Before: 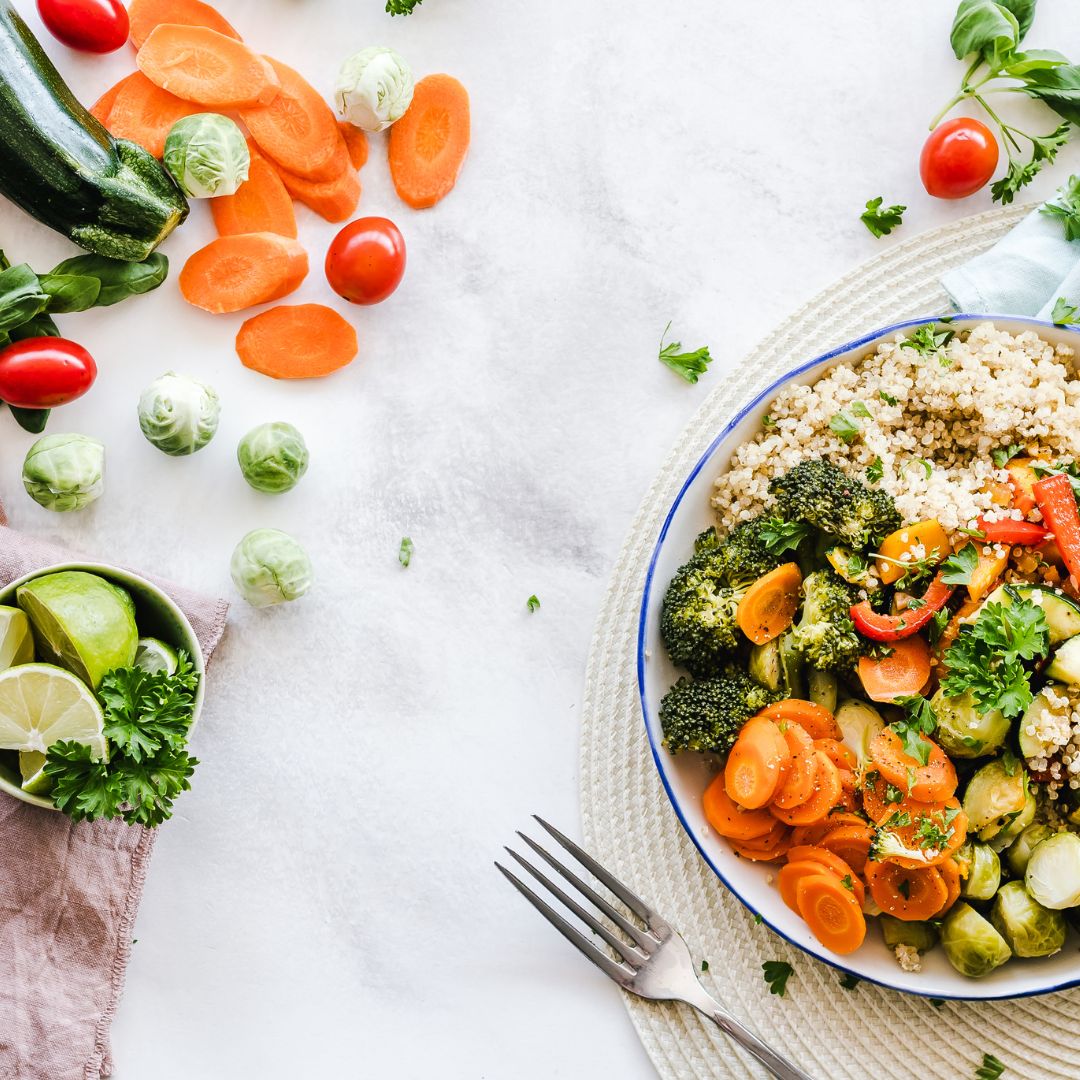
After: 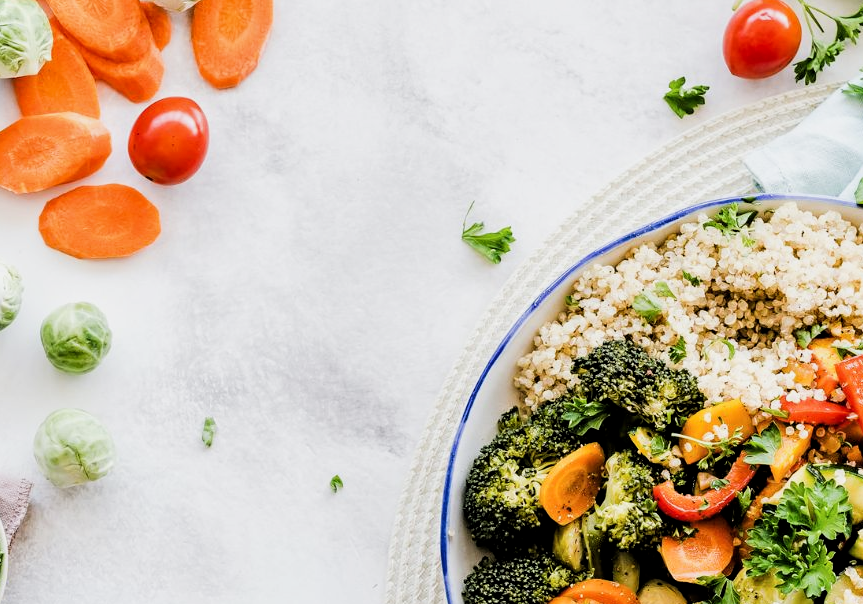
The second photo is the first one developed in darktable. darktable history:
crop: left 18.283%, top 11.116%, right 1.758%, bottom 32.869%
local contrast: highlights 102%, shadows 98%, detail 119%, midtone range 0.2
filmic rgb: black relative exposure -5.09 EV, white relative exposure 3.21 EV, hardness 3.44, contrast 1.193, highlights saturation mix -49.49%
